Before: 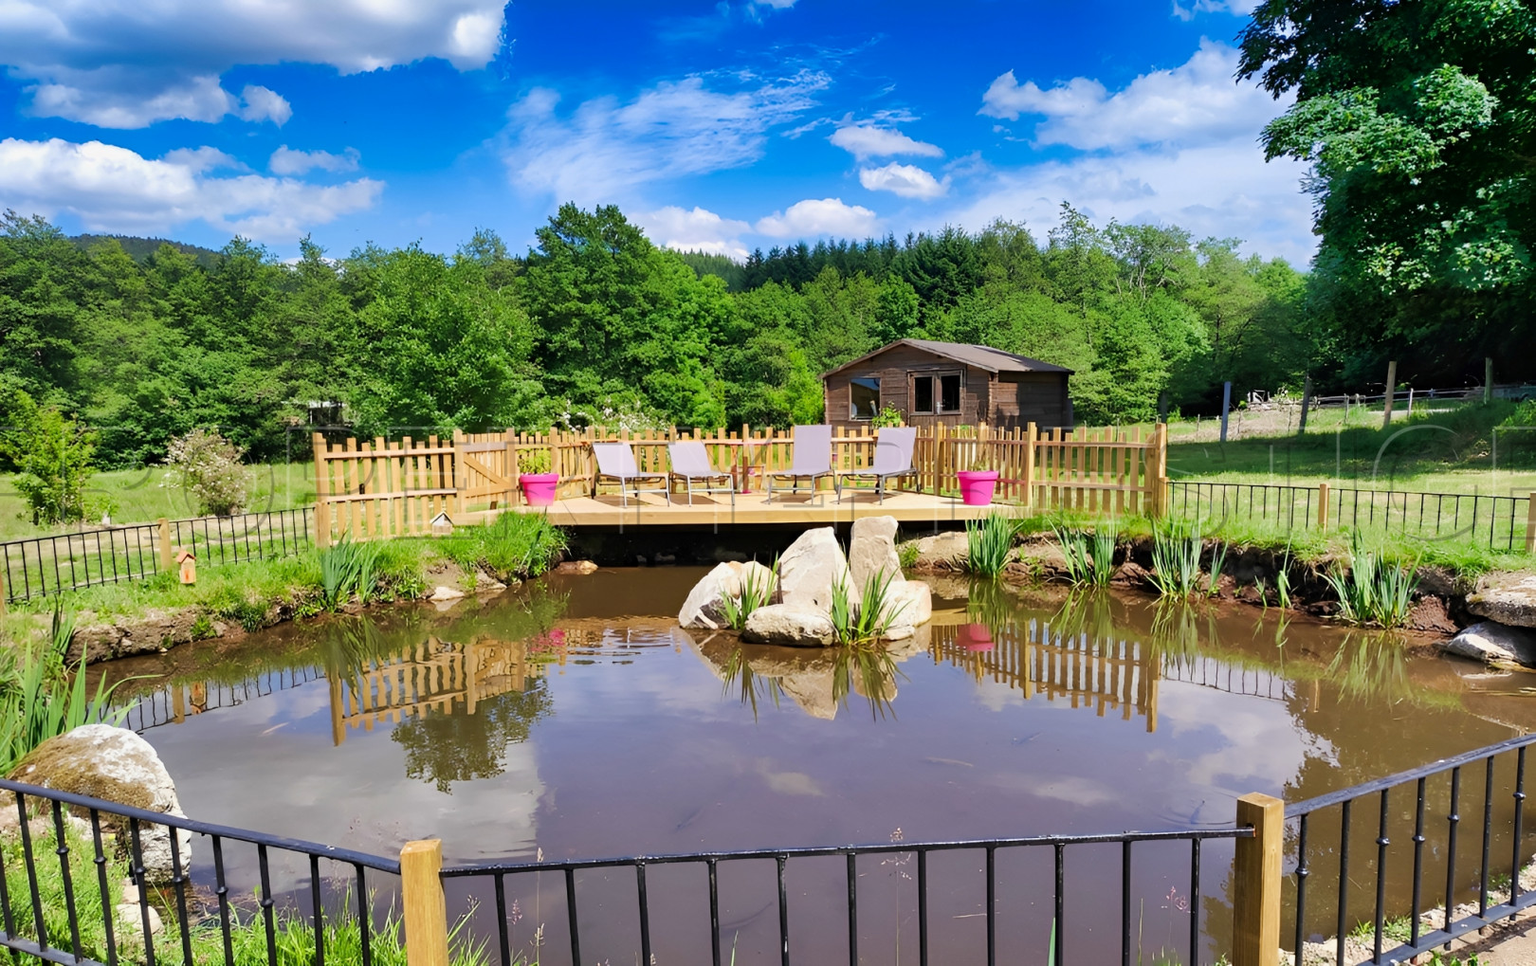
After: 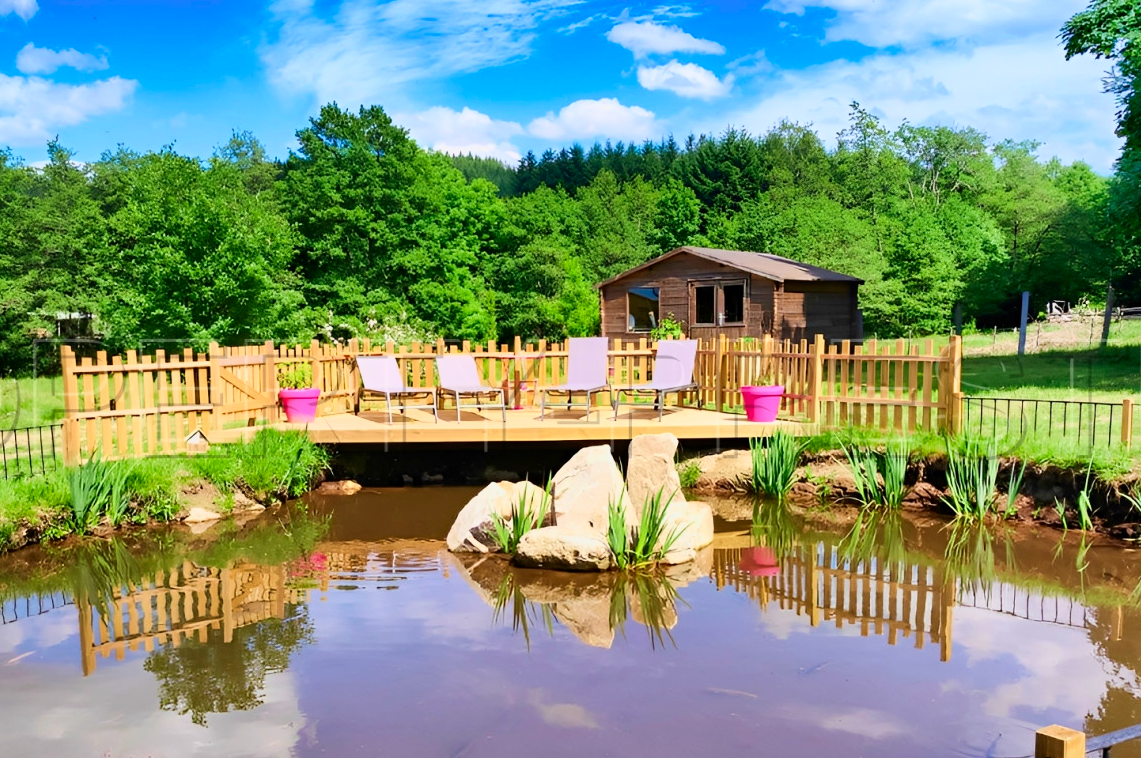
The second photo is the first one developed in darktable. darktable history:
crop and rotate: left 16.643%, top 10.95%, right 12.874%, bottom 14.602%
tone curve: curves: ch0 [(0, 0) (0.091, 0.077) (0.517, 0.574) (0.745, 0.82) (0.844, 0.908) (0.909, 0.942) (1, 0.973)]; ch1 [(0, 0) (0.437, 0.404) (0.5, 0.5) (0.534, 0.554) (0.58, 0.603) (0.616, 0.649) (1, 1)]; ch2 [(0, 0) (0.442, 0.415) (0.5, 0.5) (0.535, 0.557) (0.585, 0.62) (1, 1)], color space Lab, independent channels, preserve colors none
